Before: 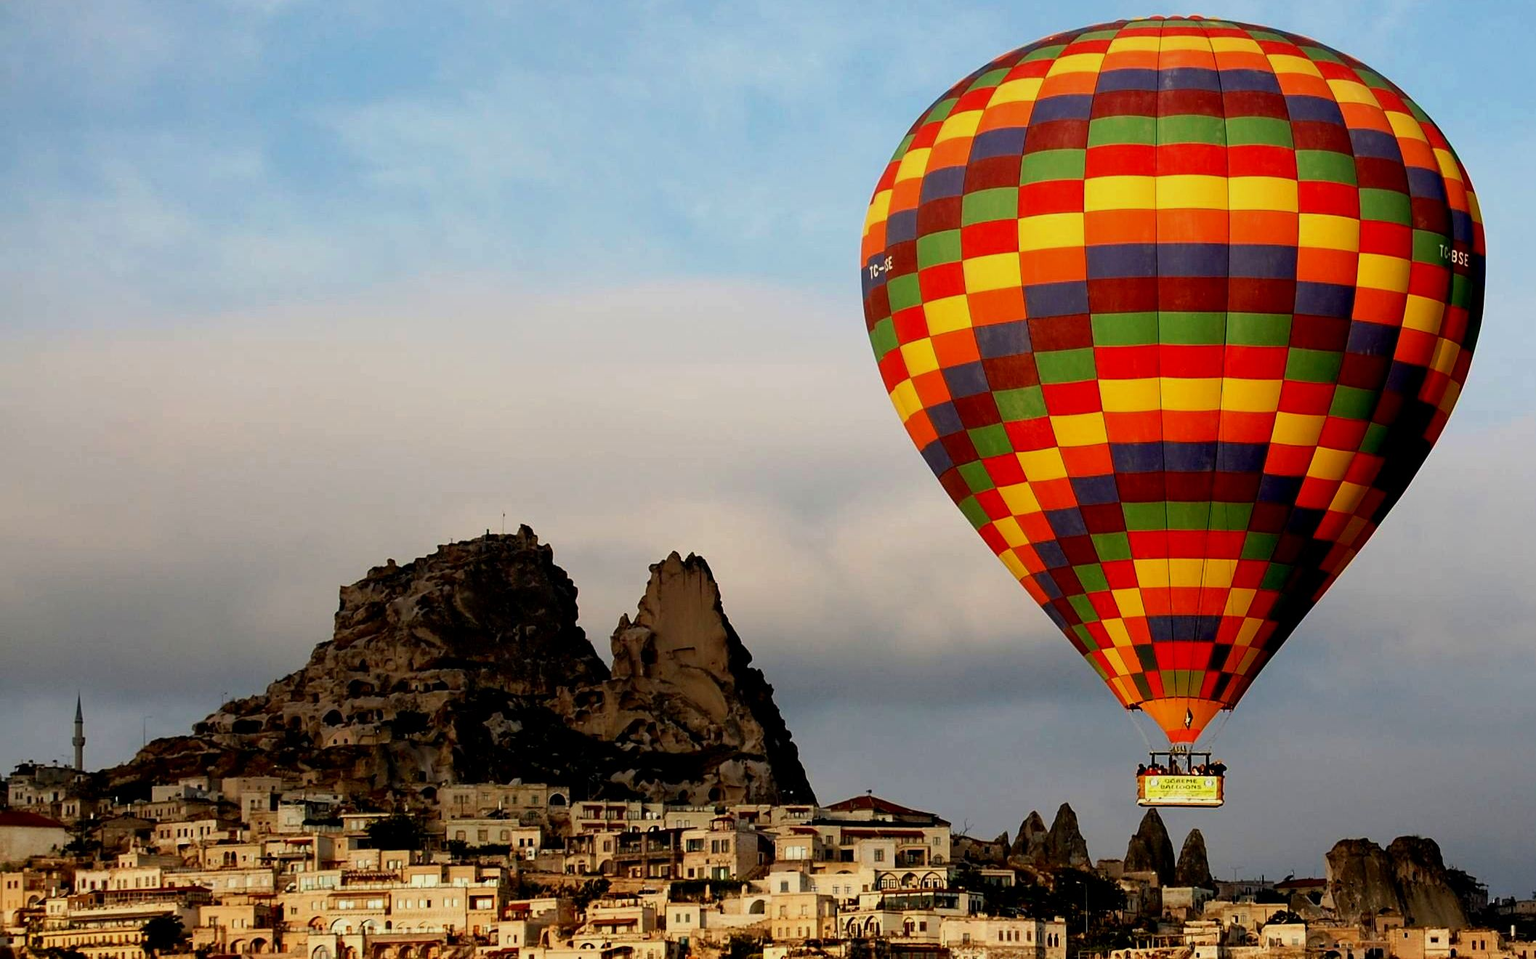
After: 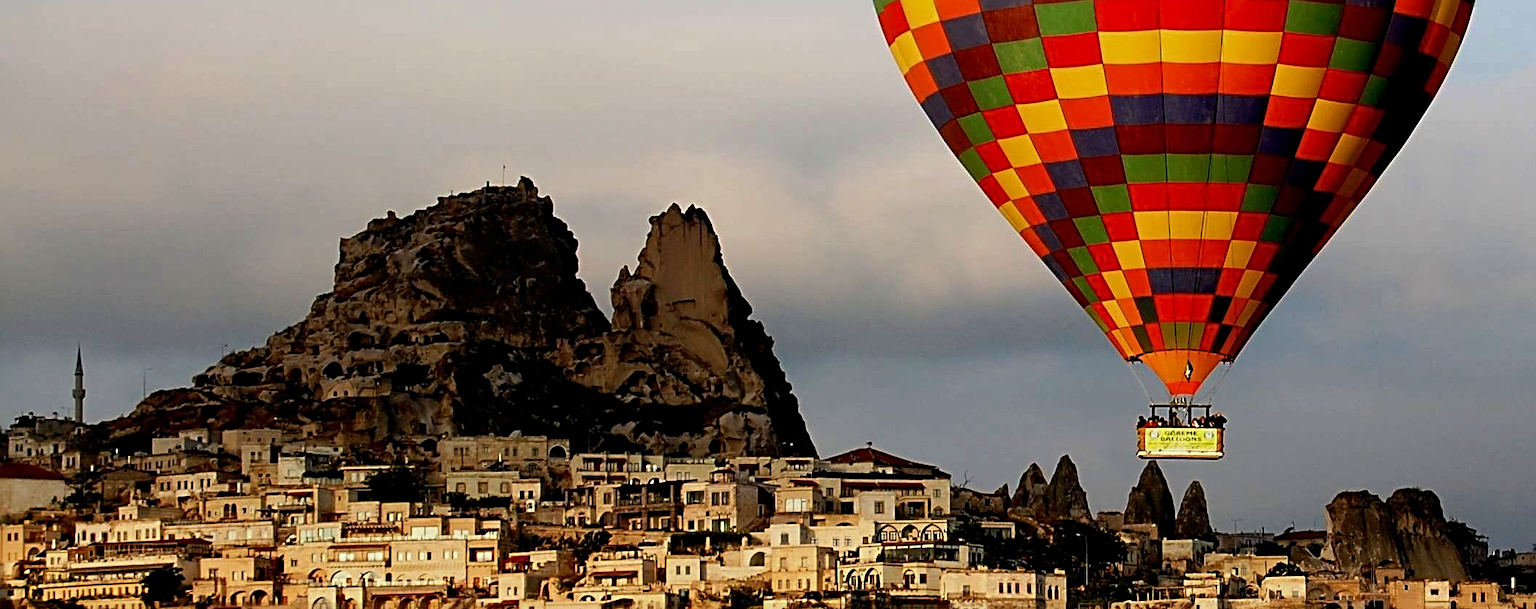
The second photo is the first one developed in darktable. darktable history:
sharpen: radius 4
crop and rotate: top 36.435%
